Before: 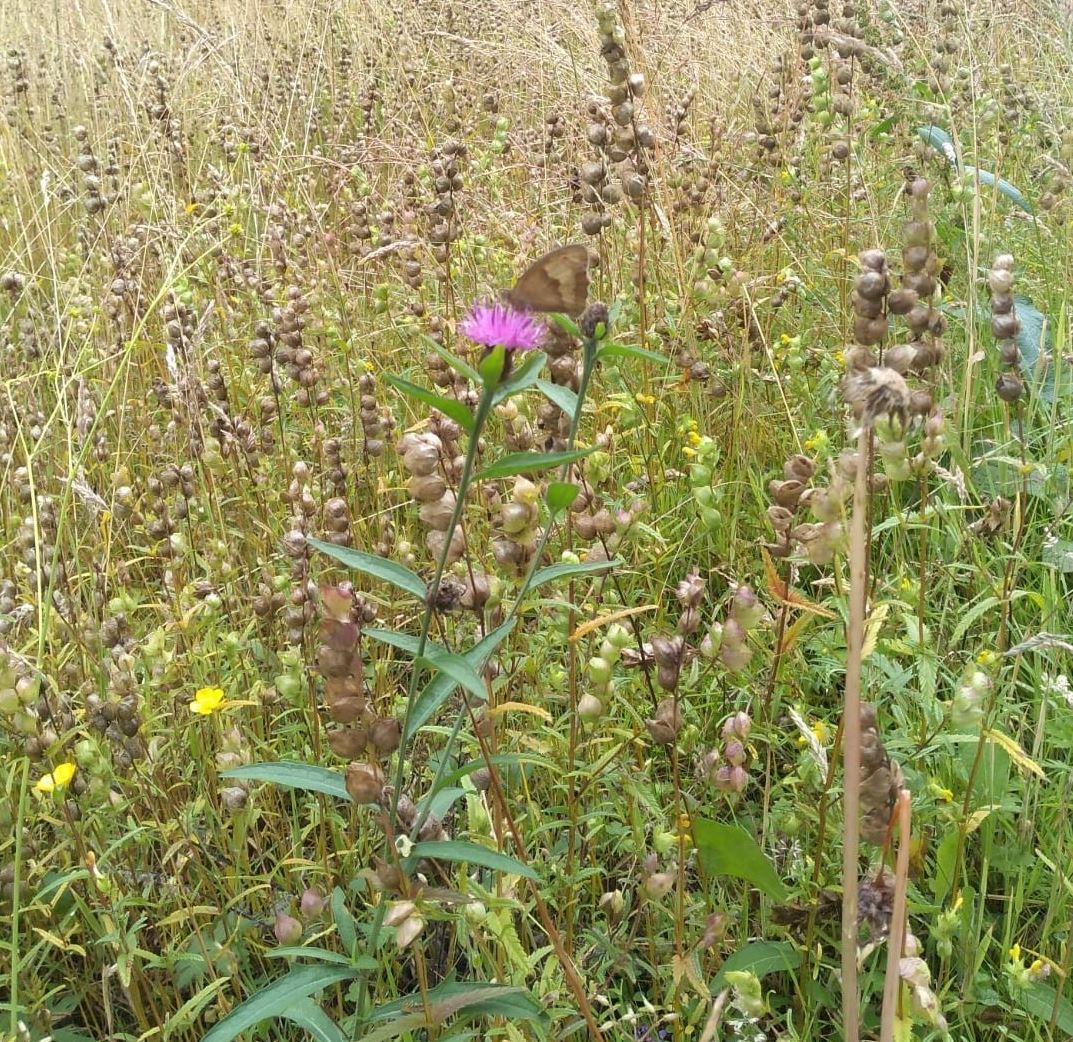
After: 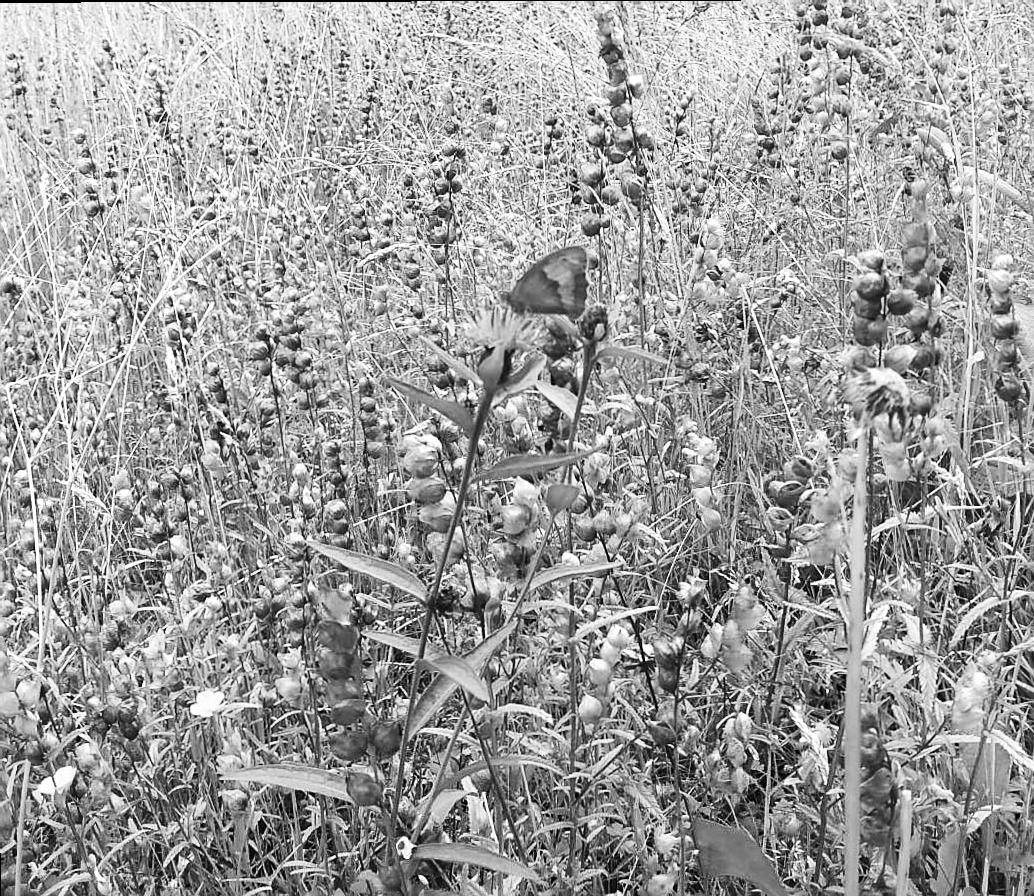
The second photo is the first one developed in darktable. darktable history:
color zones: curves: ch1 [(0, -0.014) (0.143, -0.013) (0.286, -0.013) (0.429, -0.016) (0.571, -0.019) (0.714, -0.015) (0.857, 0.002) (1, -0.014)]
crop and rotate: angle 0.174°, left 0.223%, right 3.611%, bottom 14.209%
sharpen: on, module defaults
contrast brightness saturation: contrast 0.293
